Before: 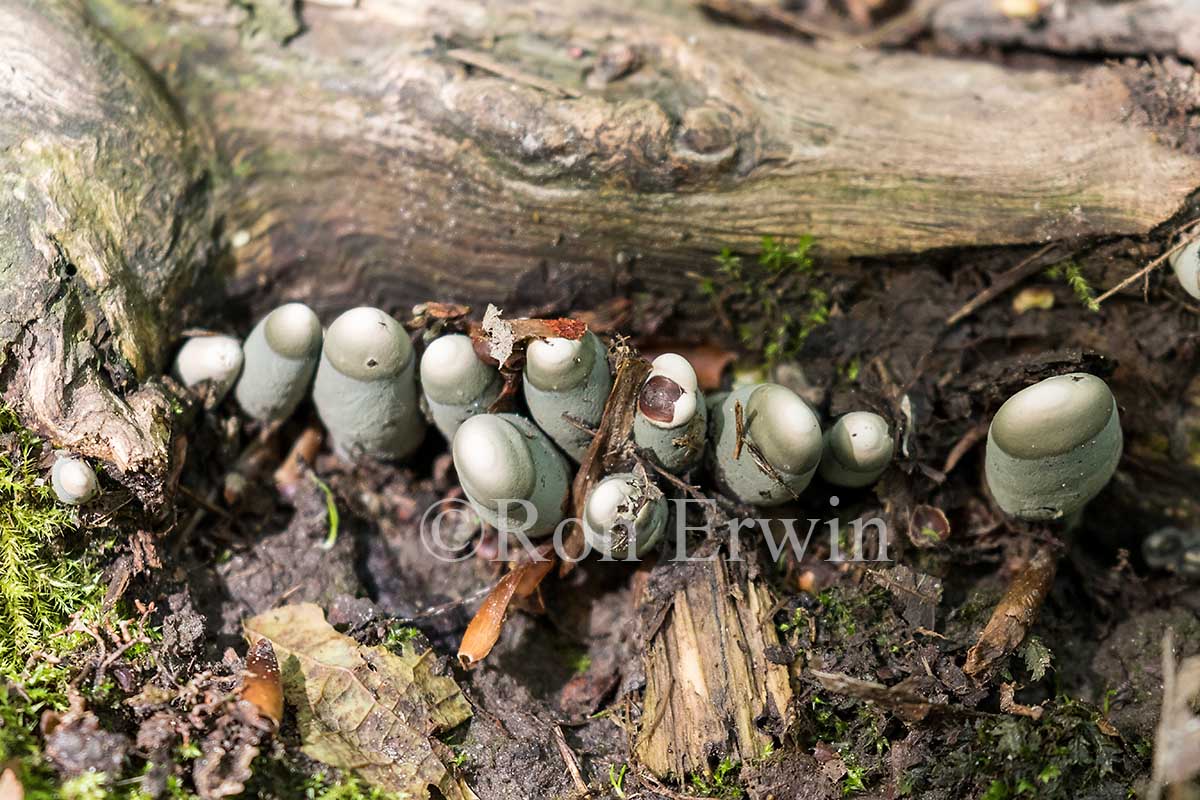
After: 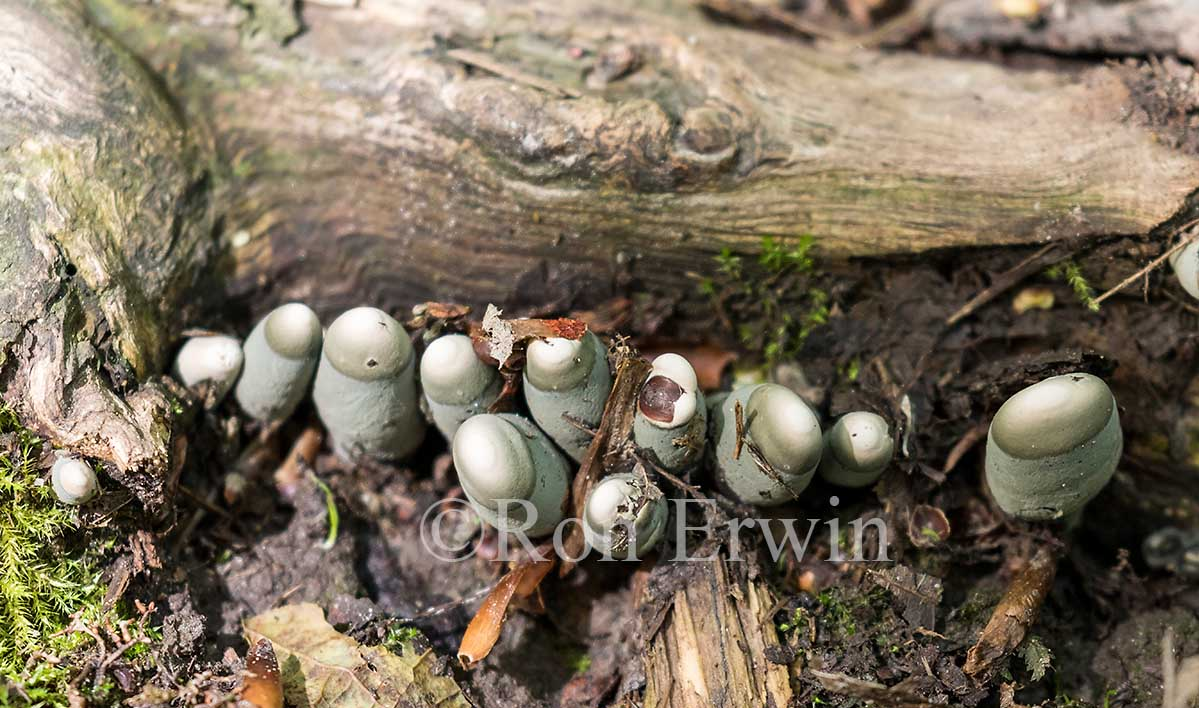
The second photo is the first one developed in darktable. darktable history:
color balance: on, module defaults
crop and rotate: top 0%, bottom 11.49%
